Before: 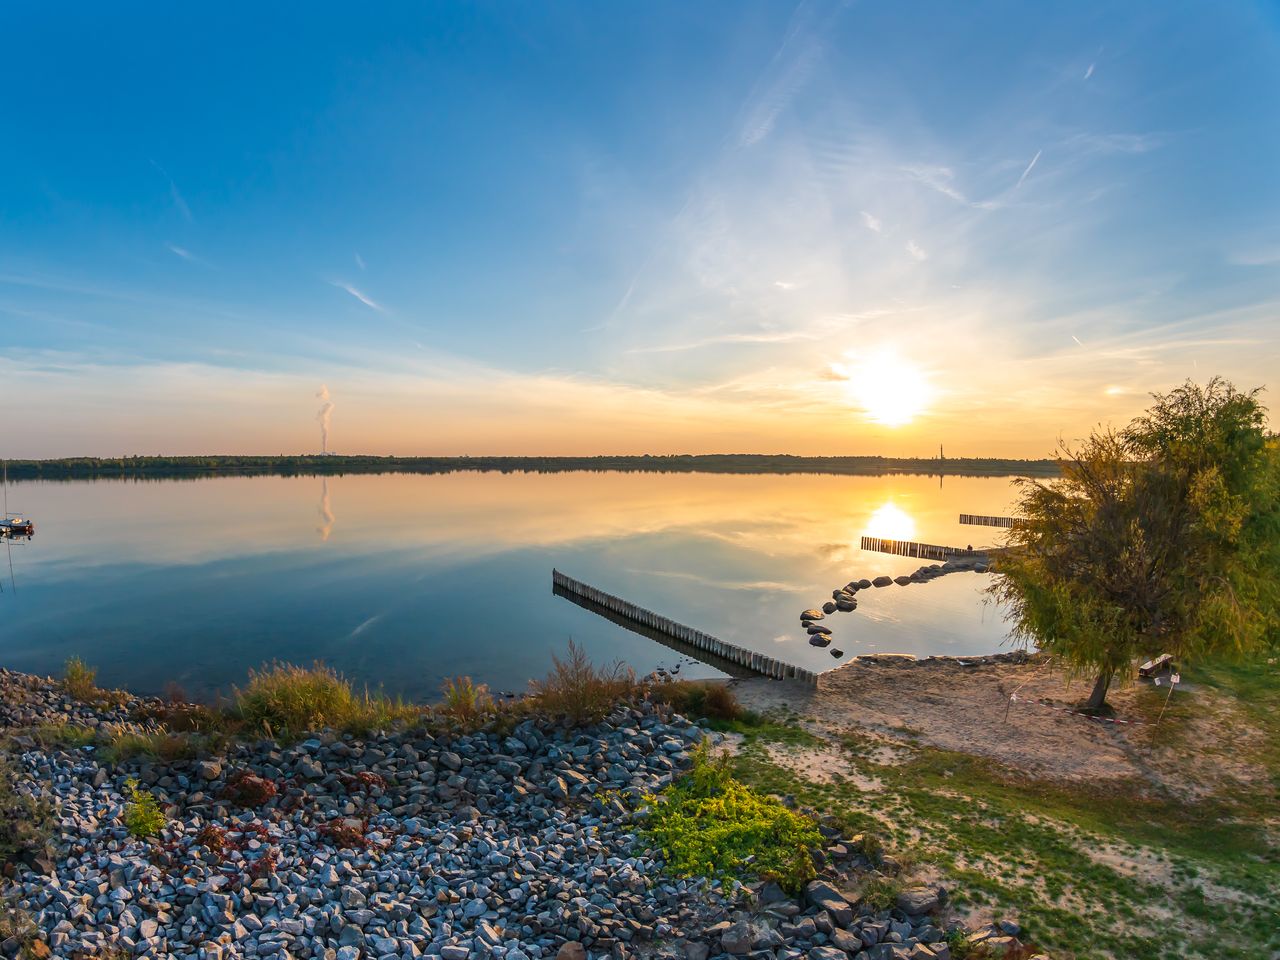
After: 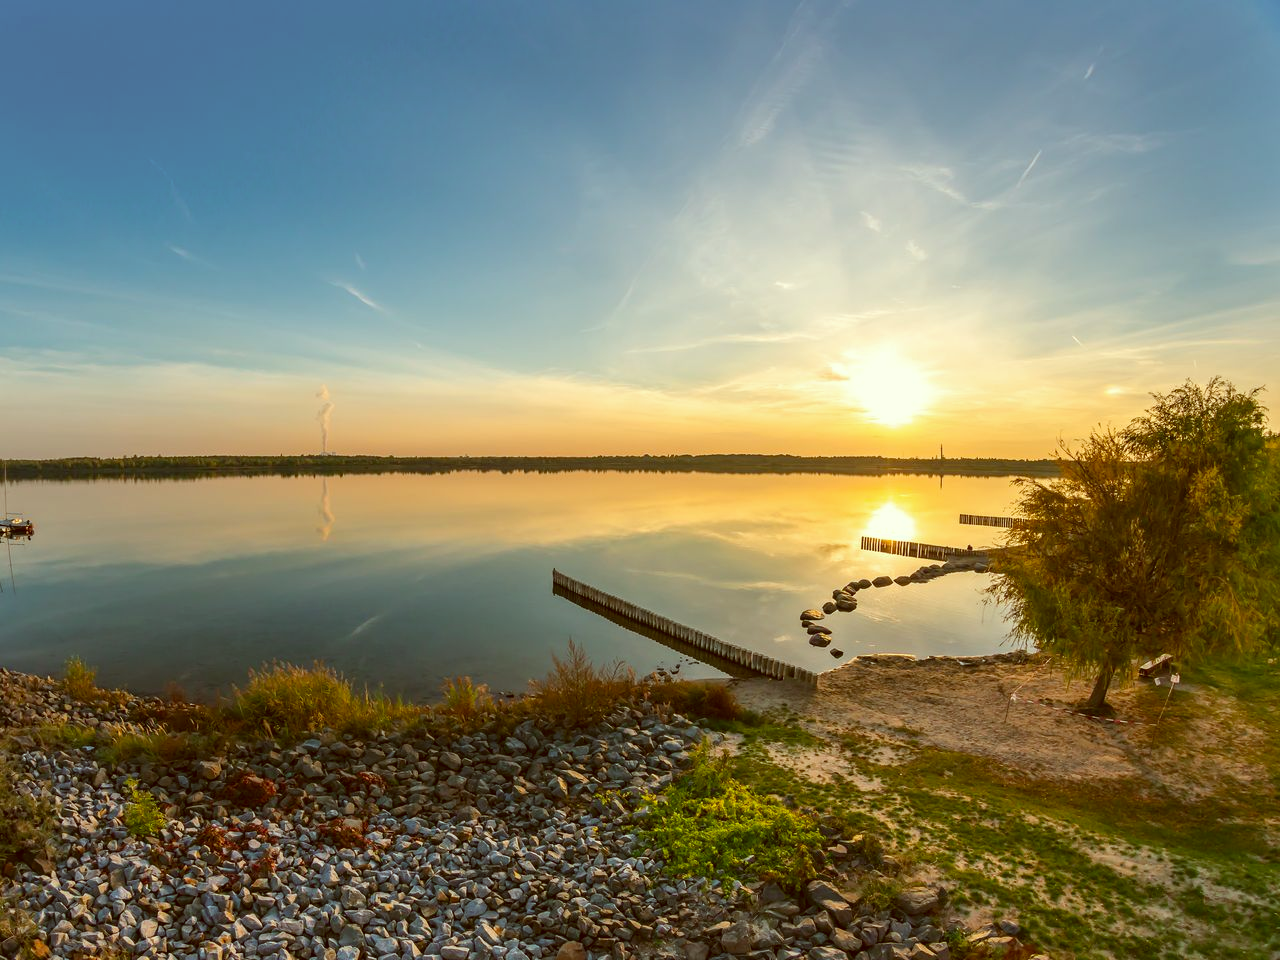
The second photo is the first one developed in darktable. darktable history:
color correction: highlights a* -5.22, highlights b* 9.8, shadows a* 9.37, shadows b* 24.86
